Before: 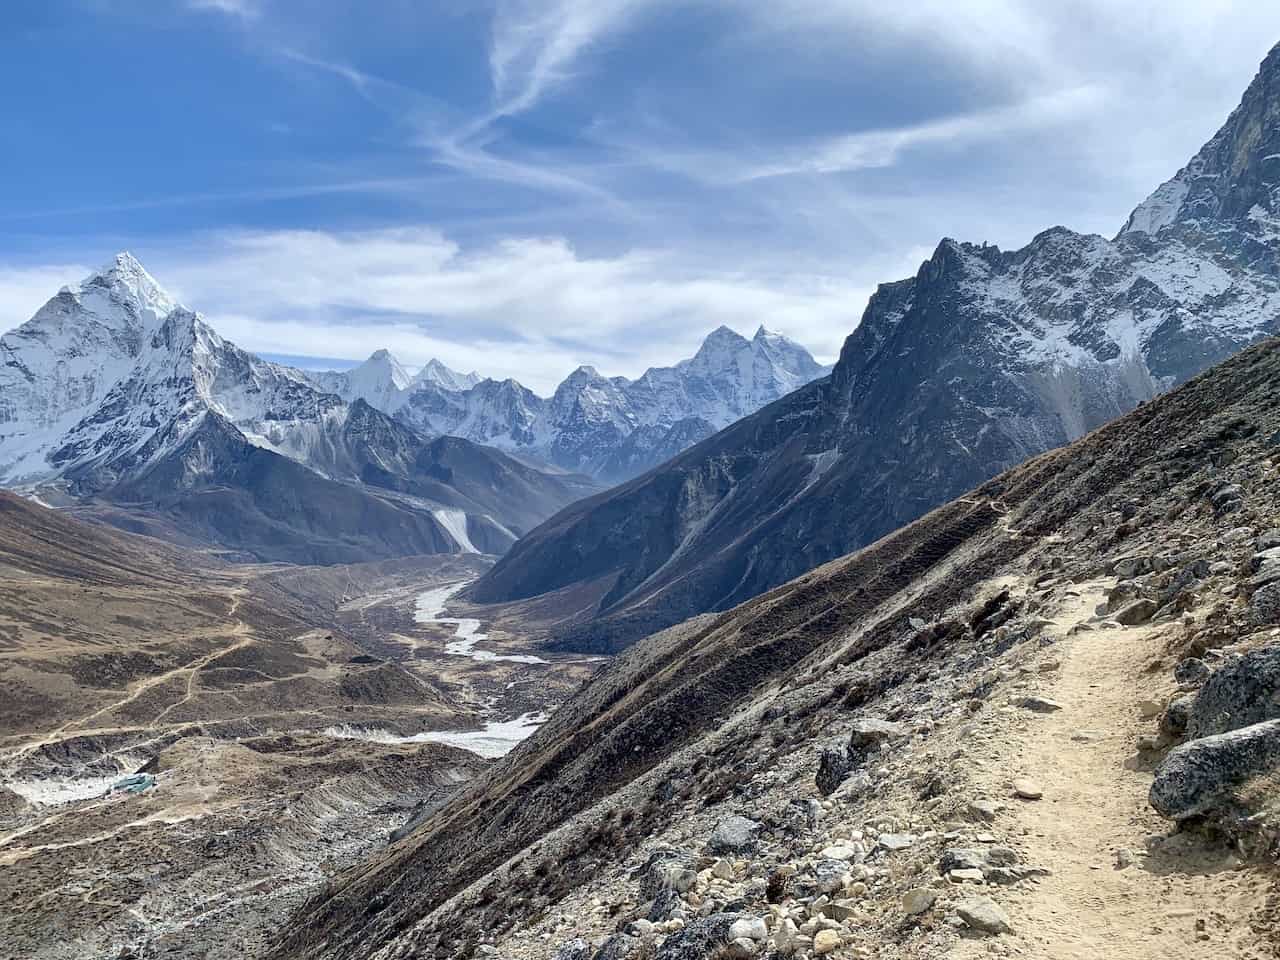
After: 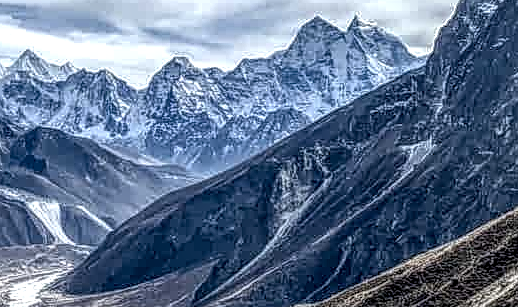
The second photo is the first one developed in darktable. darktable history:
local contrast: highlights 1%, shadows 0%, detail 298%, midtone range 0.306
sharpen: on, module defaults
crop: left 31.779%, top 32.281%, right 27.722%, bottom 35.683%
